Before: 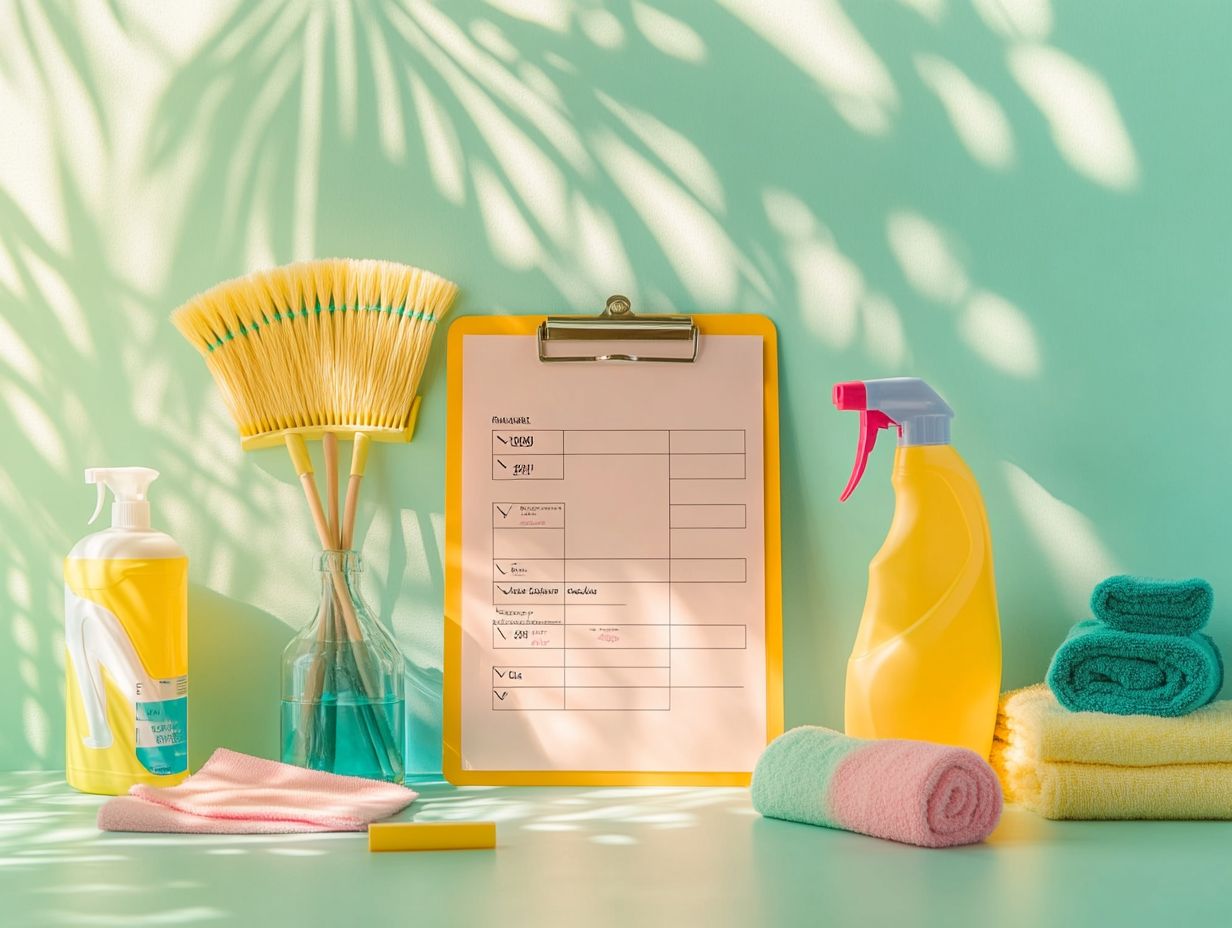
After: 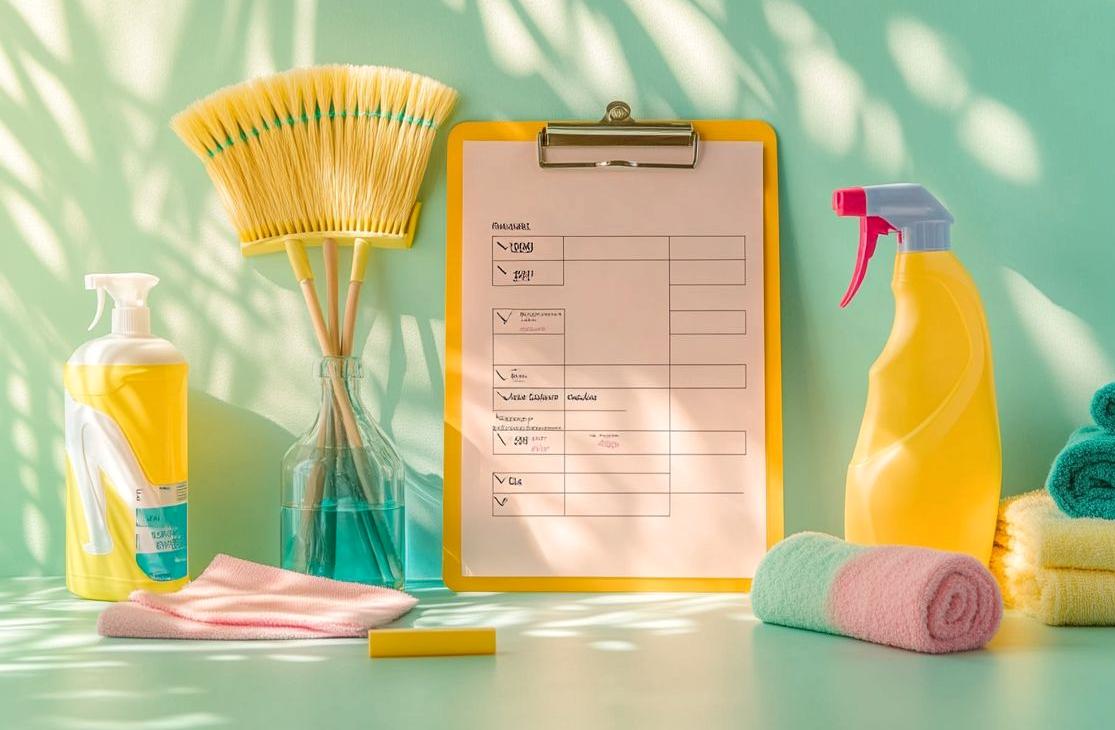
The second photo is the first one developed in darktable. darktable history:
crop: top 20.916%, right 9.437%, bottom 0.316%
local contrast: highlights 100%, shadows 100%, detail 120%, midtone range 0.2
